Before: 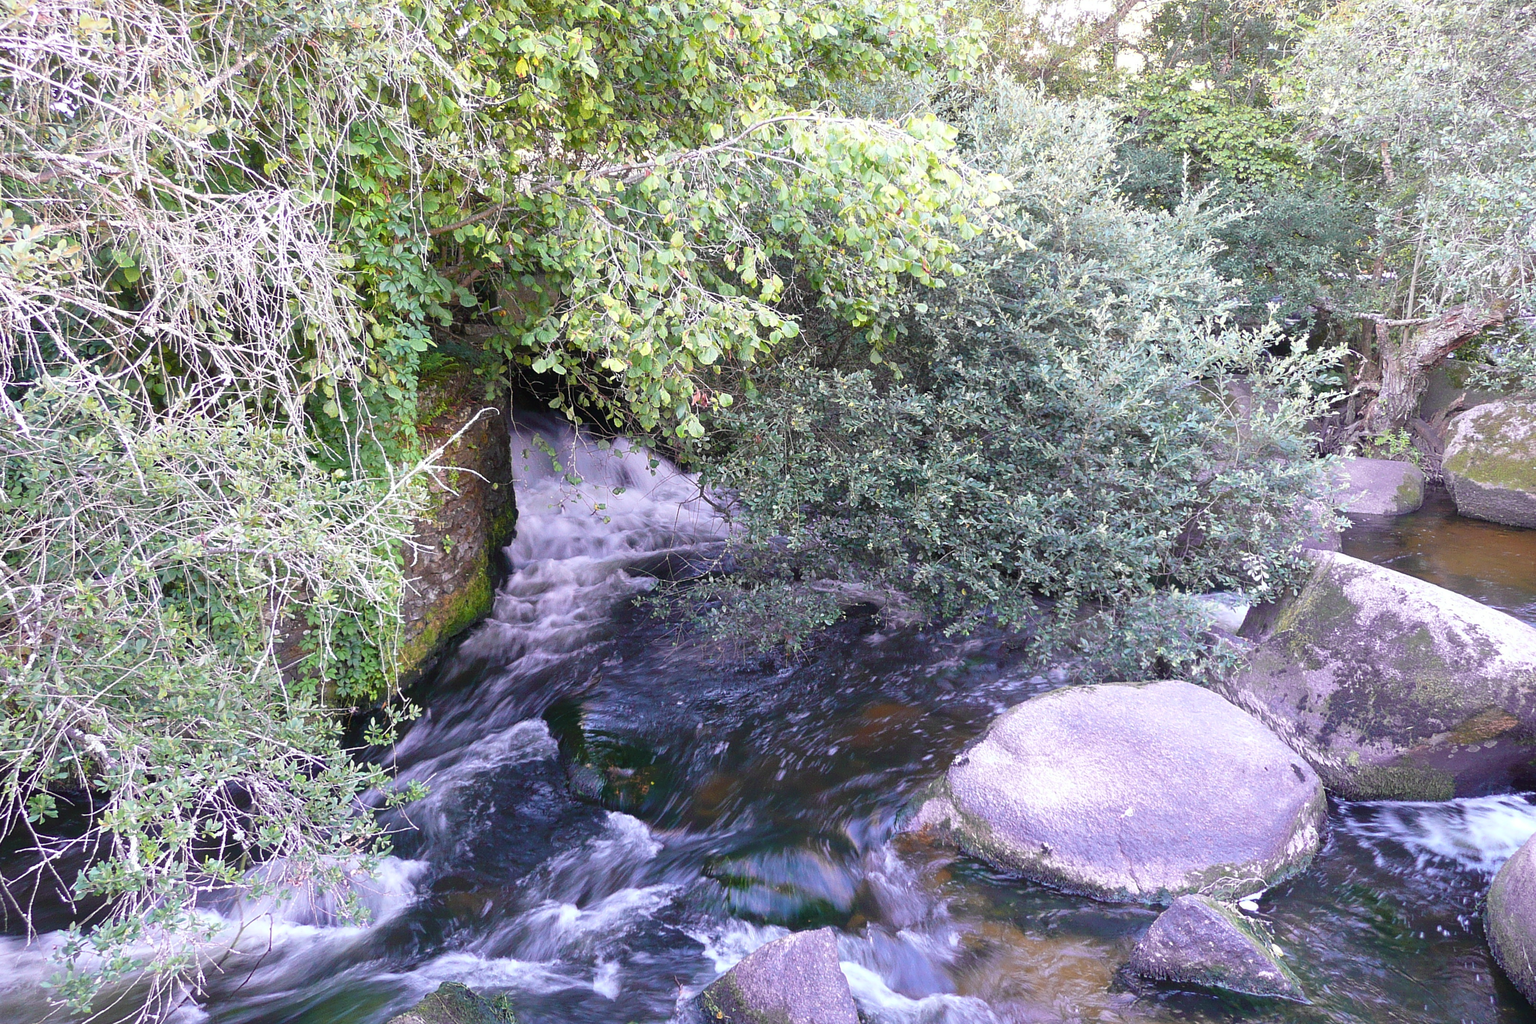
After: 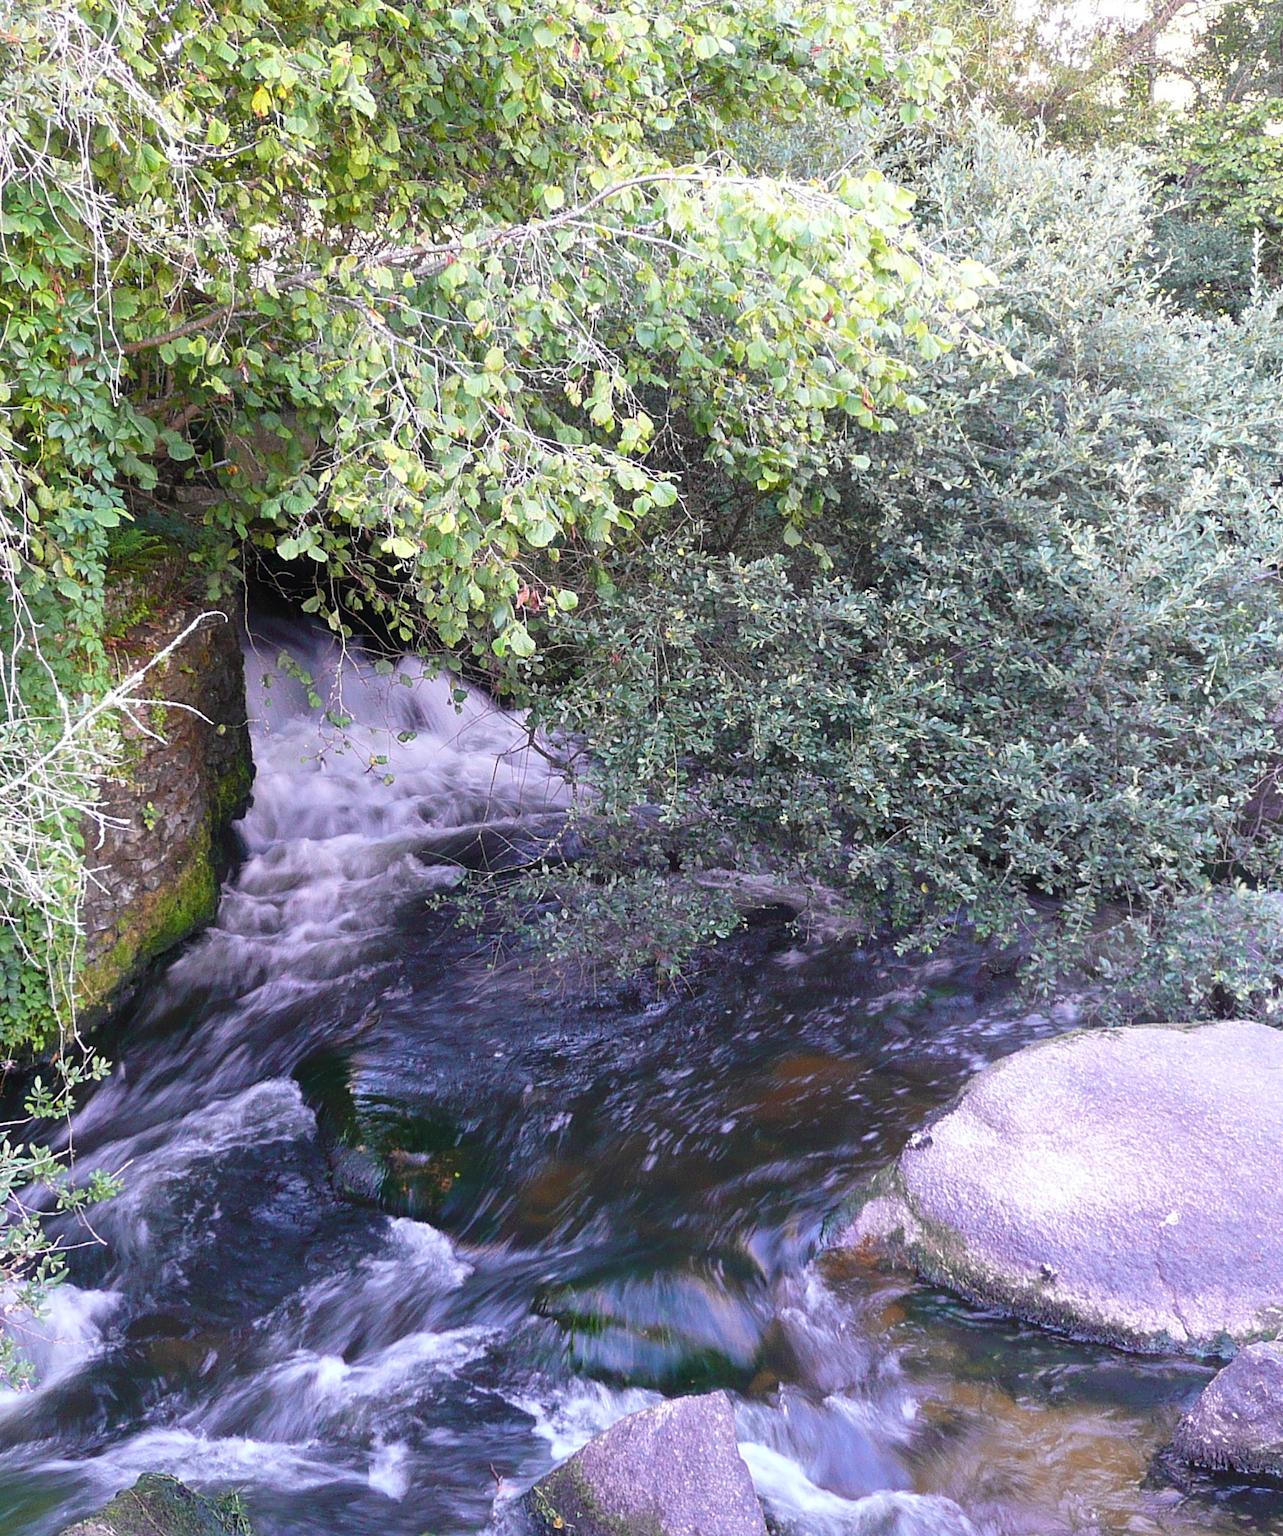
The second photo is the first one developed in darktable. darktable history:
crop and rotate: left 22.647%, right 21.622%
